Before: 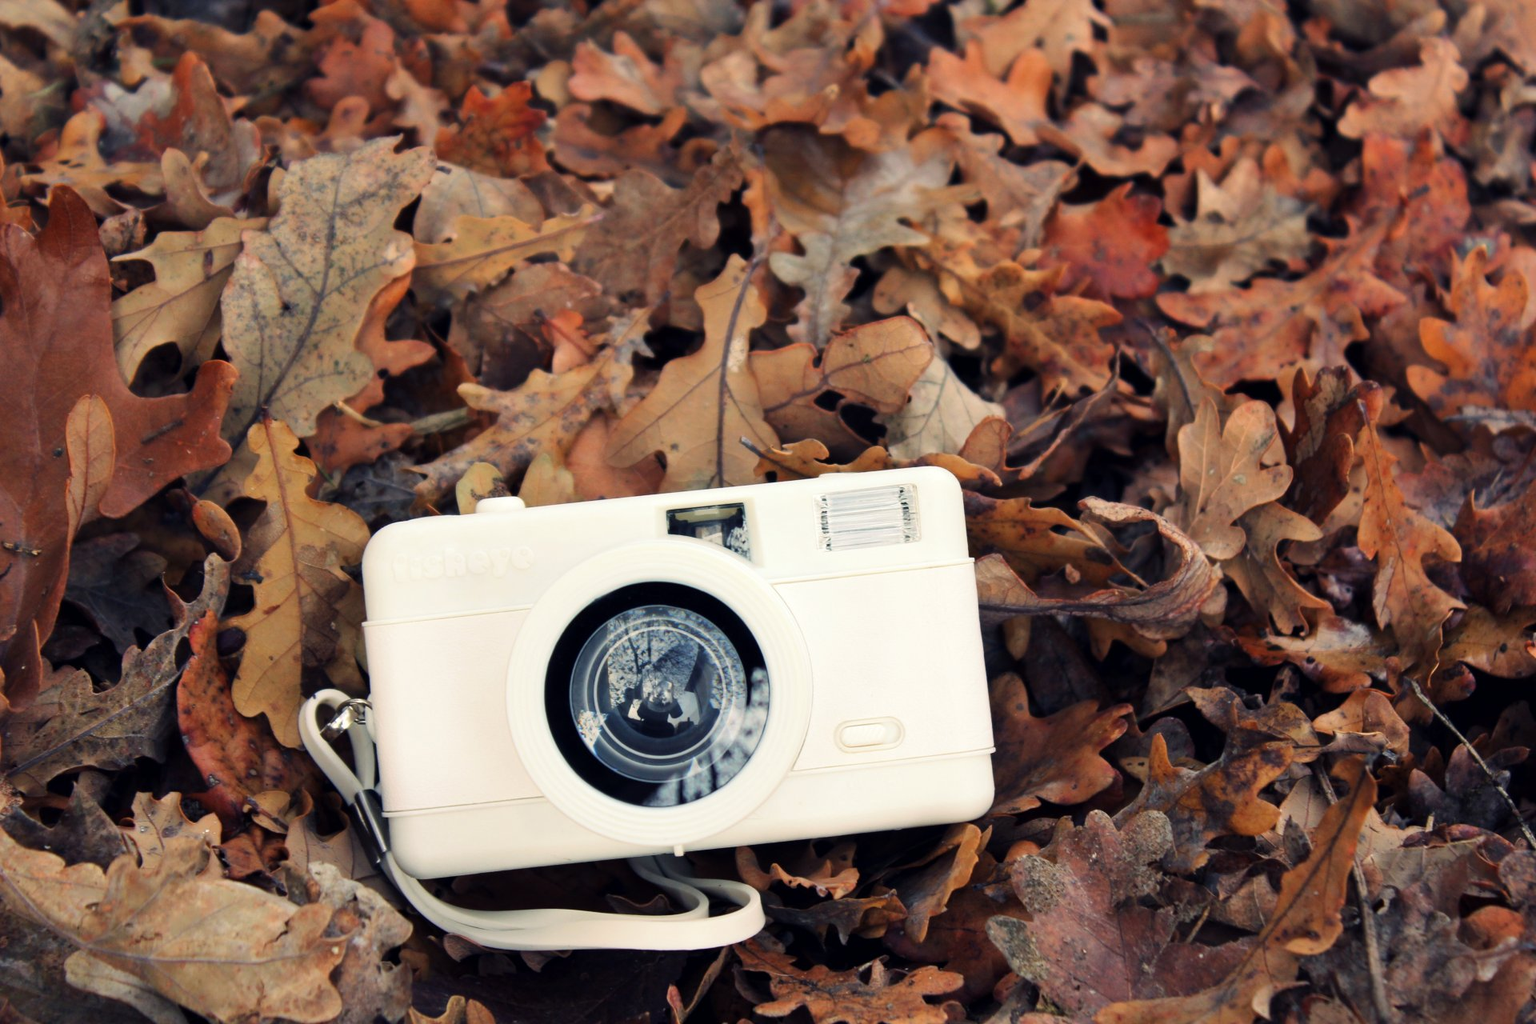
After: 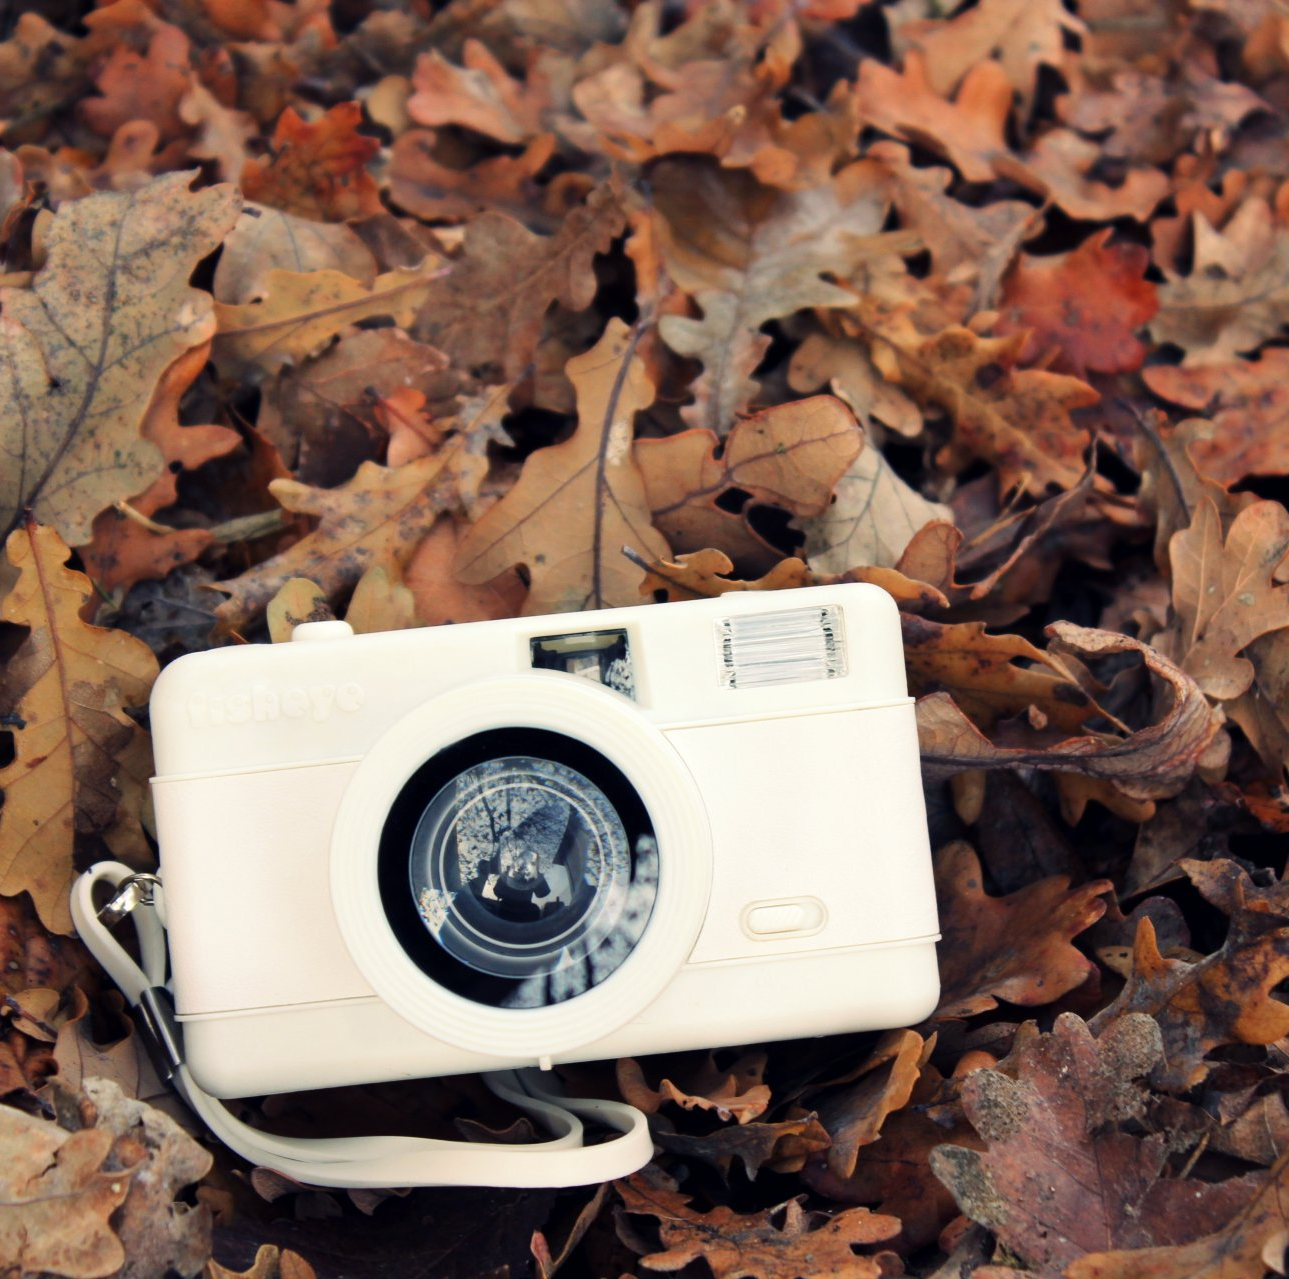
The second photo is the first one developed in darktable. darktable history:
crop and rotate: left 15.793%, right 17.034%
